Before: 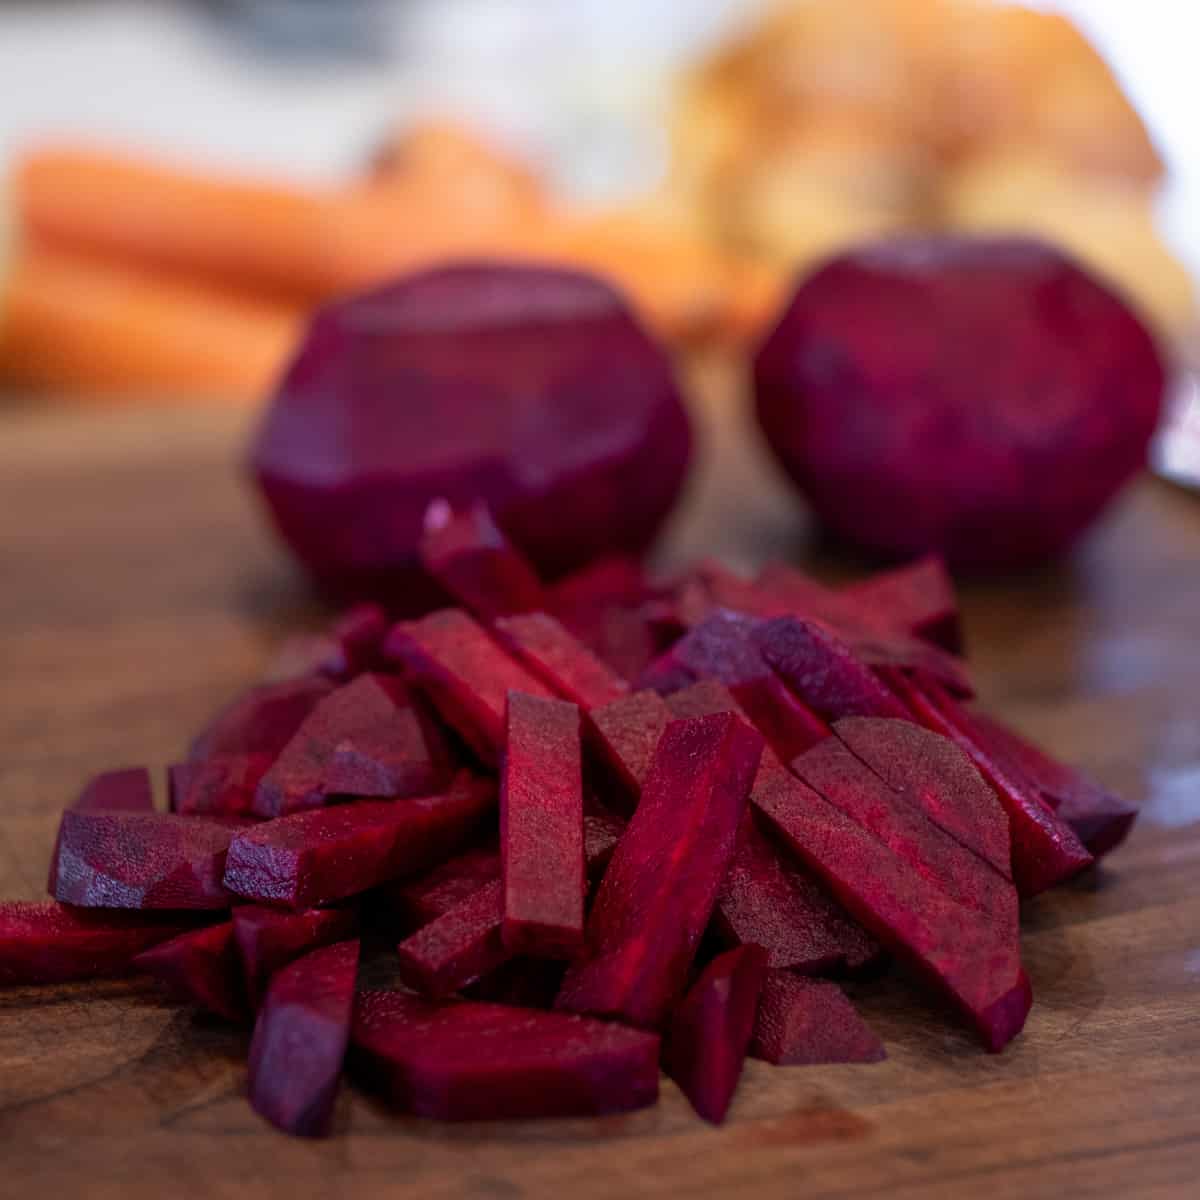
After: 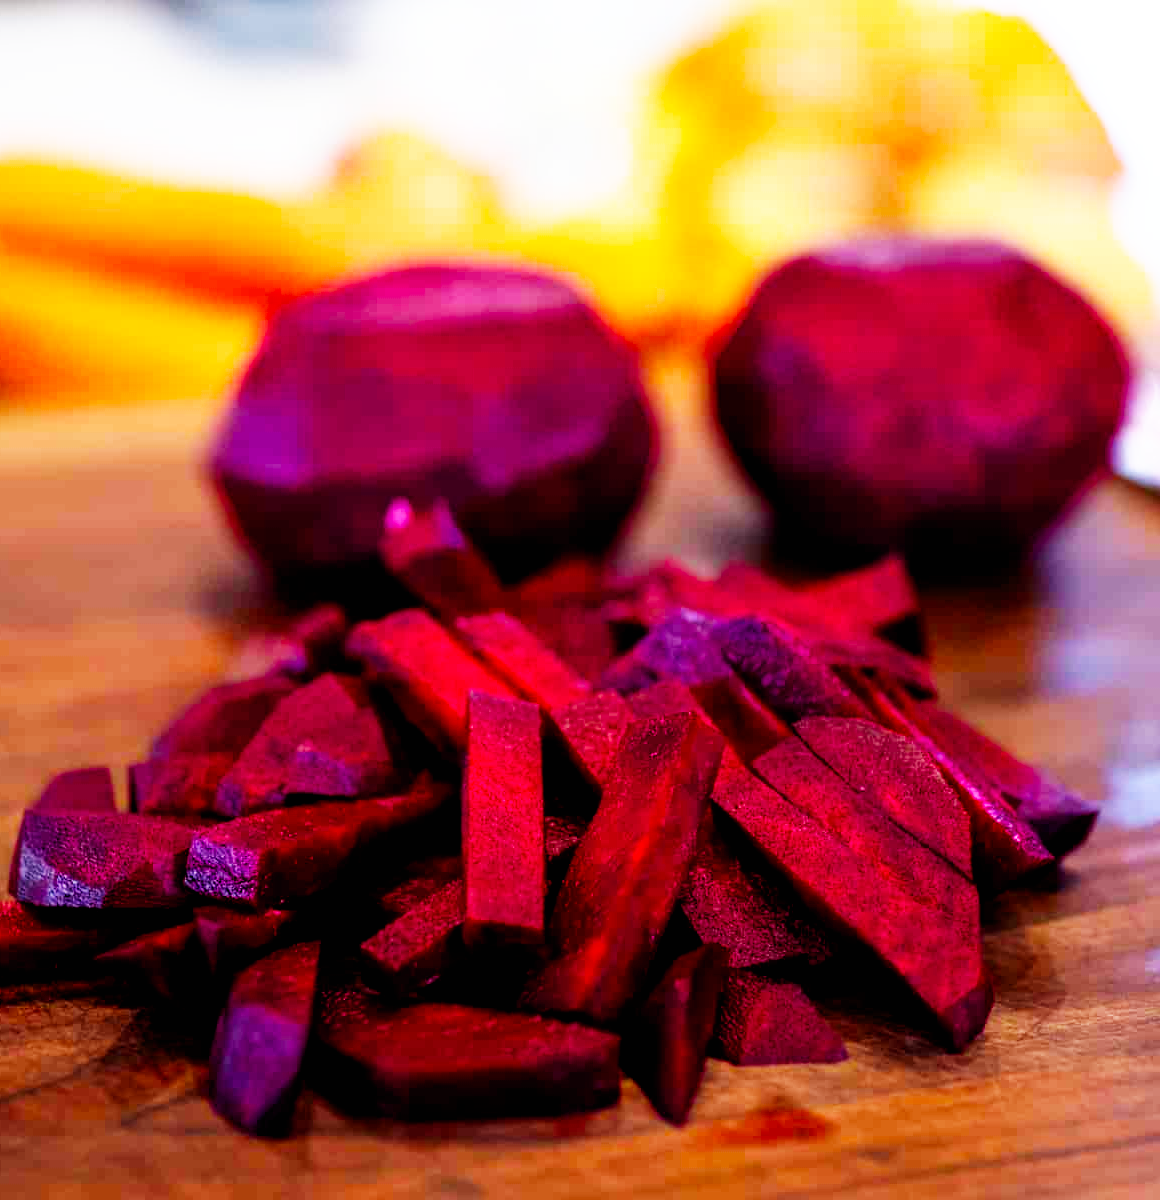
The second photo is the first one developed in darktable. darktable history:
base curve: curves: ch0 [(0, 0) (0.007, 0.004) (0.027, 0.03) (0.046, 0.07) (0.207, 0.54) (0.442, 0.872) (0.673, 0.972) (1, 1)], preserve colors none
color balance rgb: global offset › luminance -0.489%, perceptual saturation grading › global saturation 30.983%, global vibrance 11.077%
crop and rotate: left 3.277%
